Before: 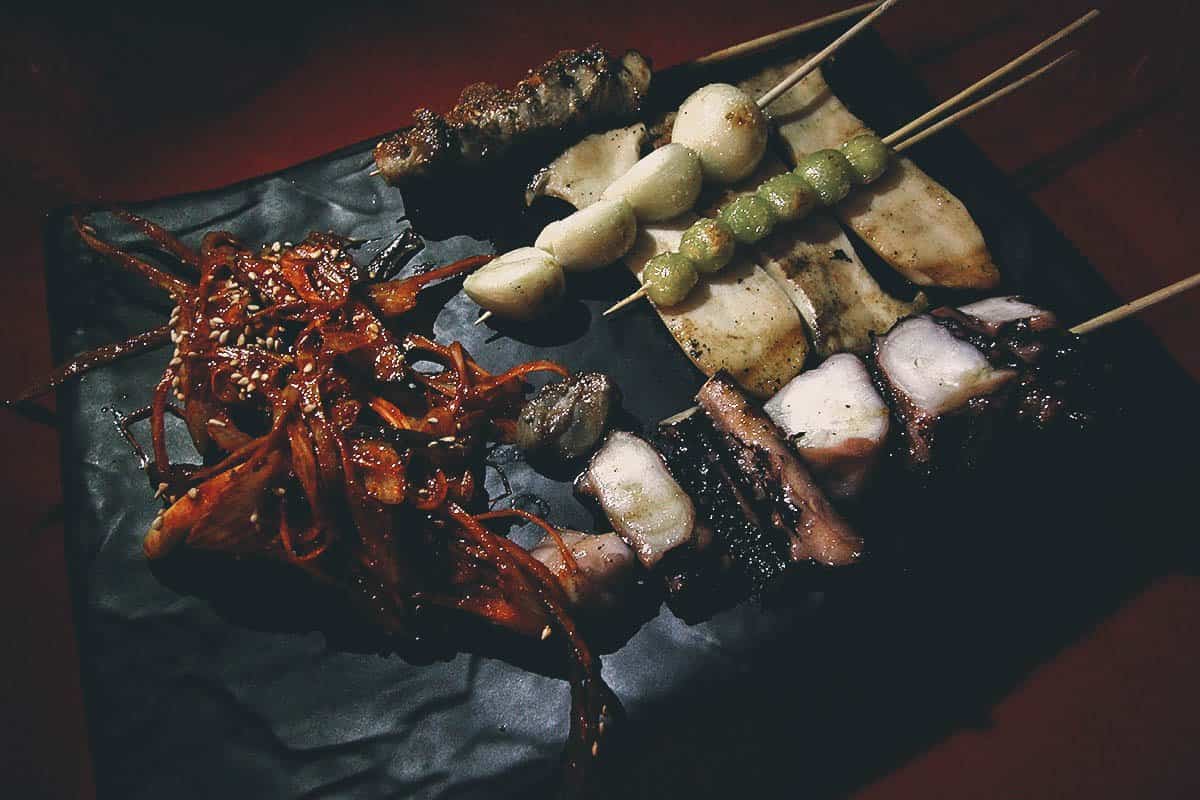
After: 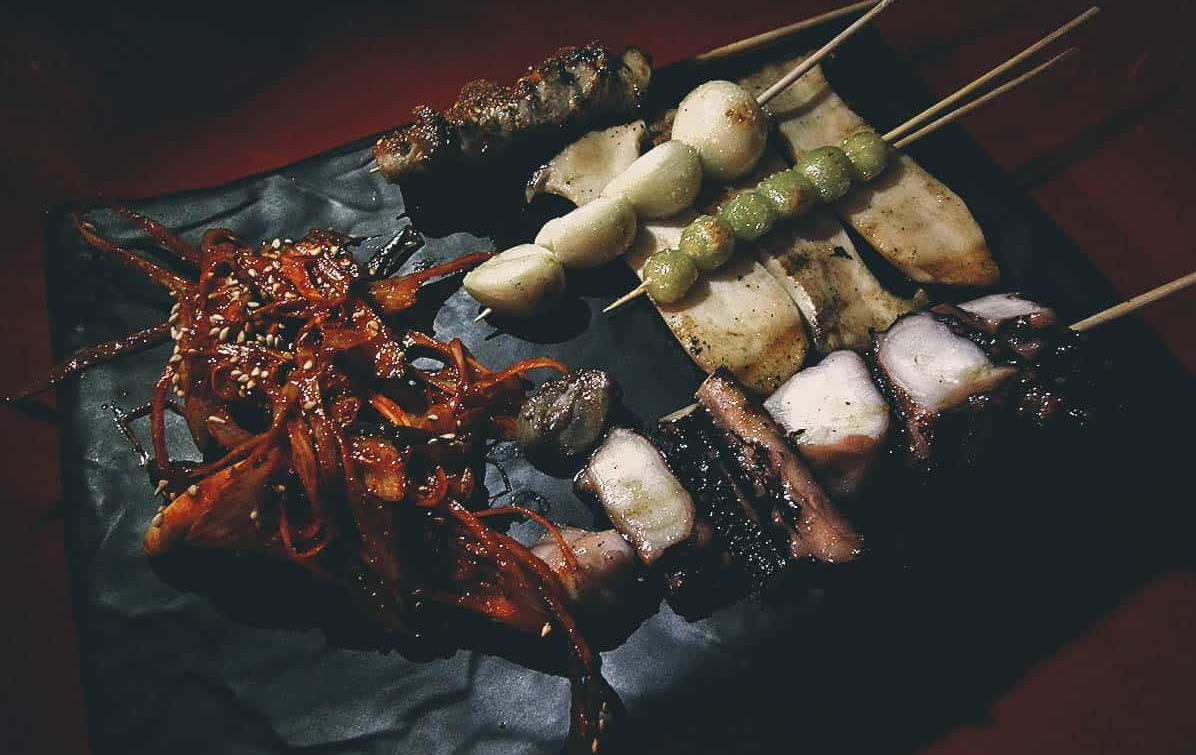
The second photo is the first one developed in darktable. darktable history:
crop: top 0.433%, right 0.254%, bottom 5.092%
